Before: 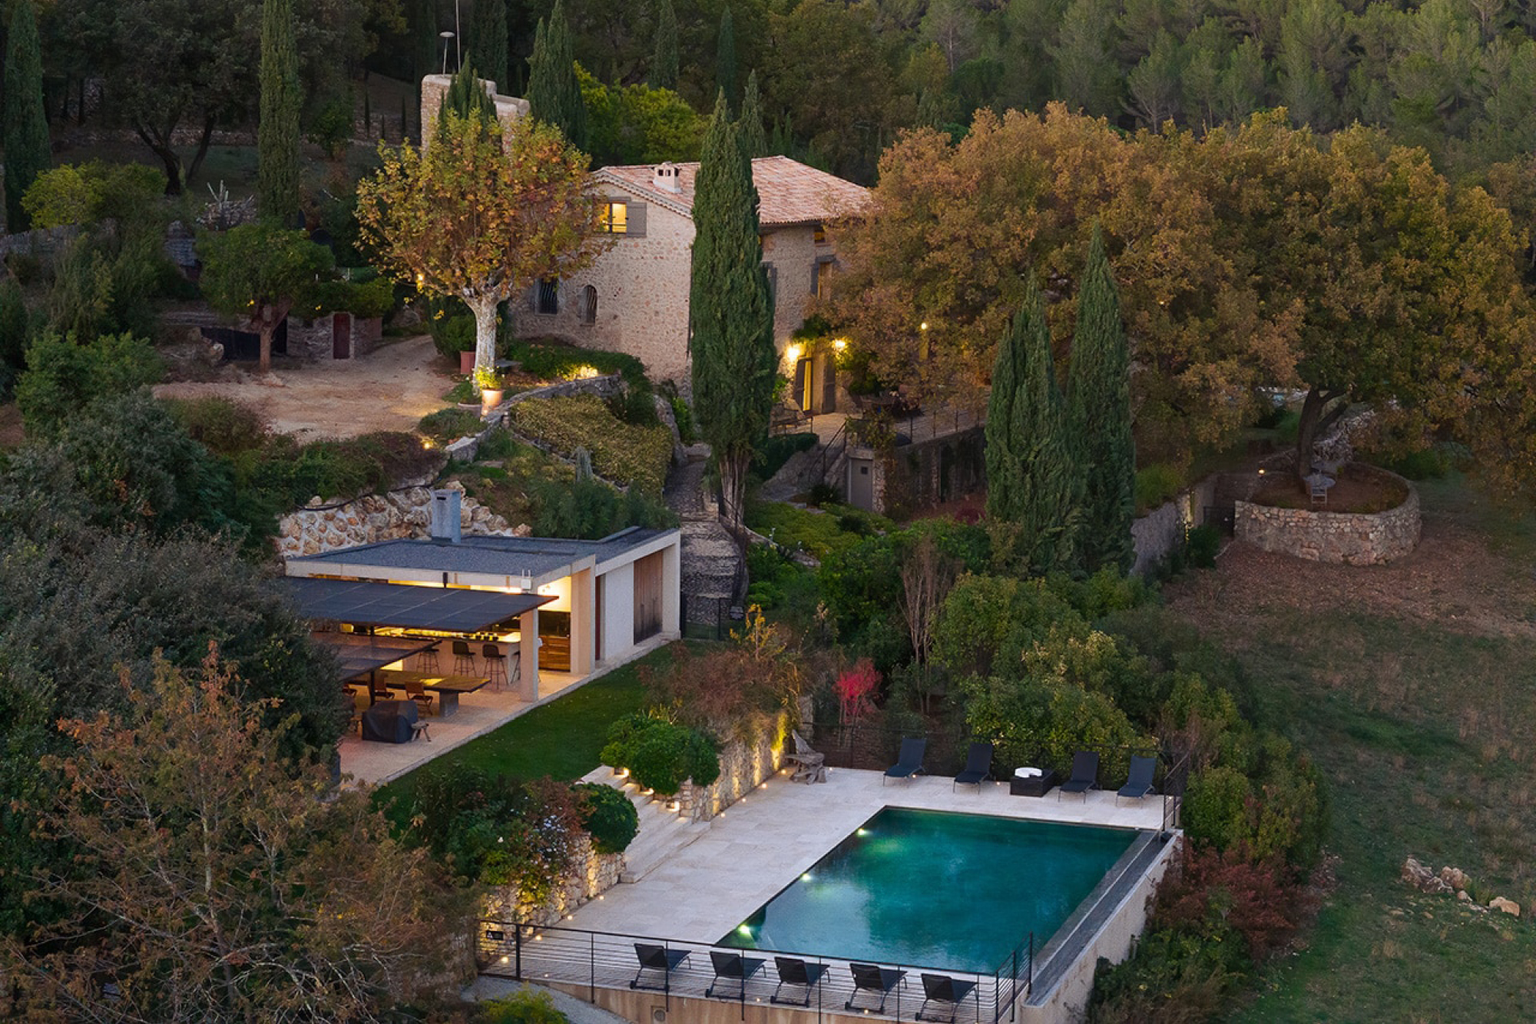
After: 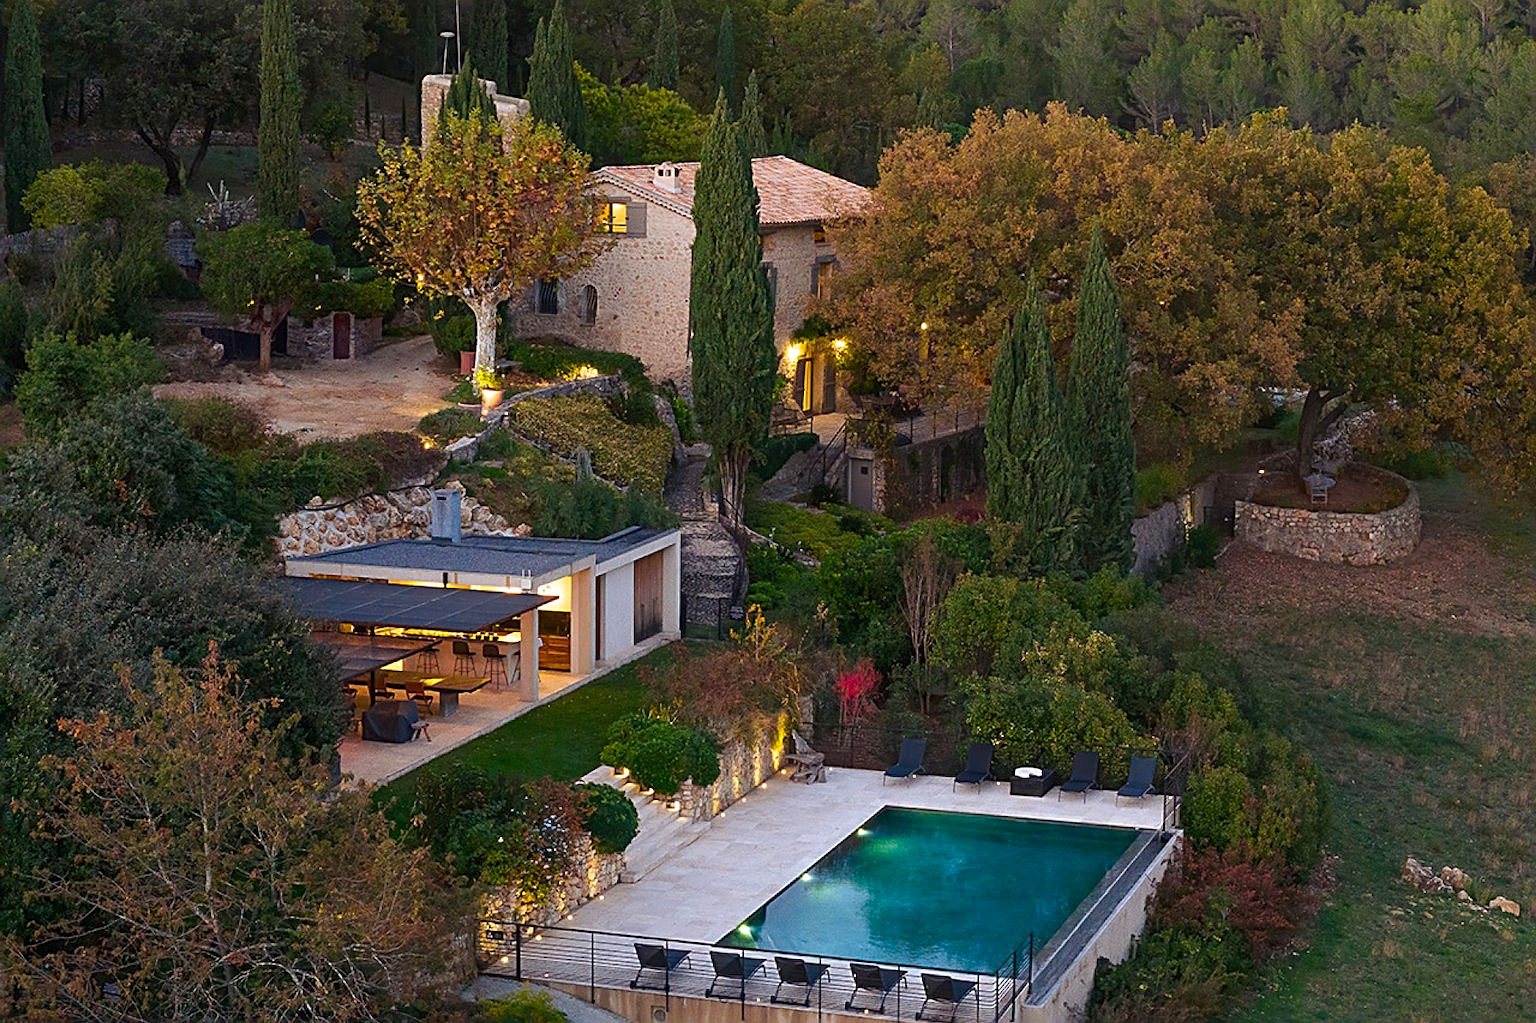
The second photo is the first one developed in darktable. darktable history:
contrast brightness saturation: contrast 0.04, saturation 0.16
exposure: exposure 0.128 EV, compensate highlight preservation false
sharpen: radius 2.676, amount 0.669
